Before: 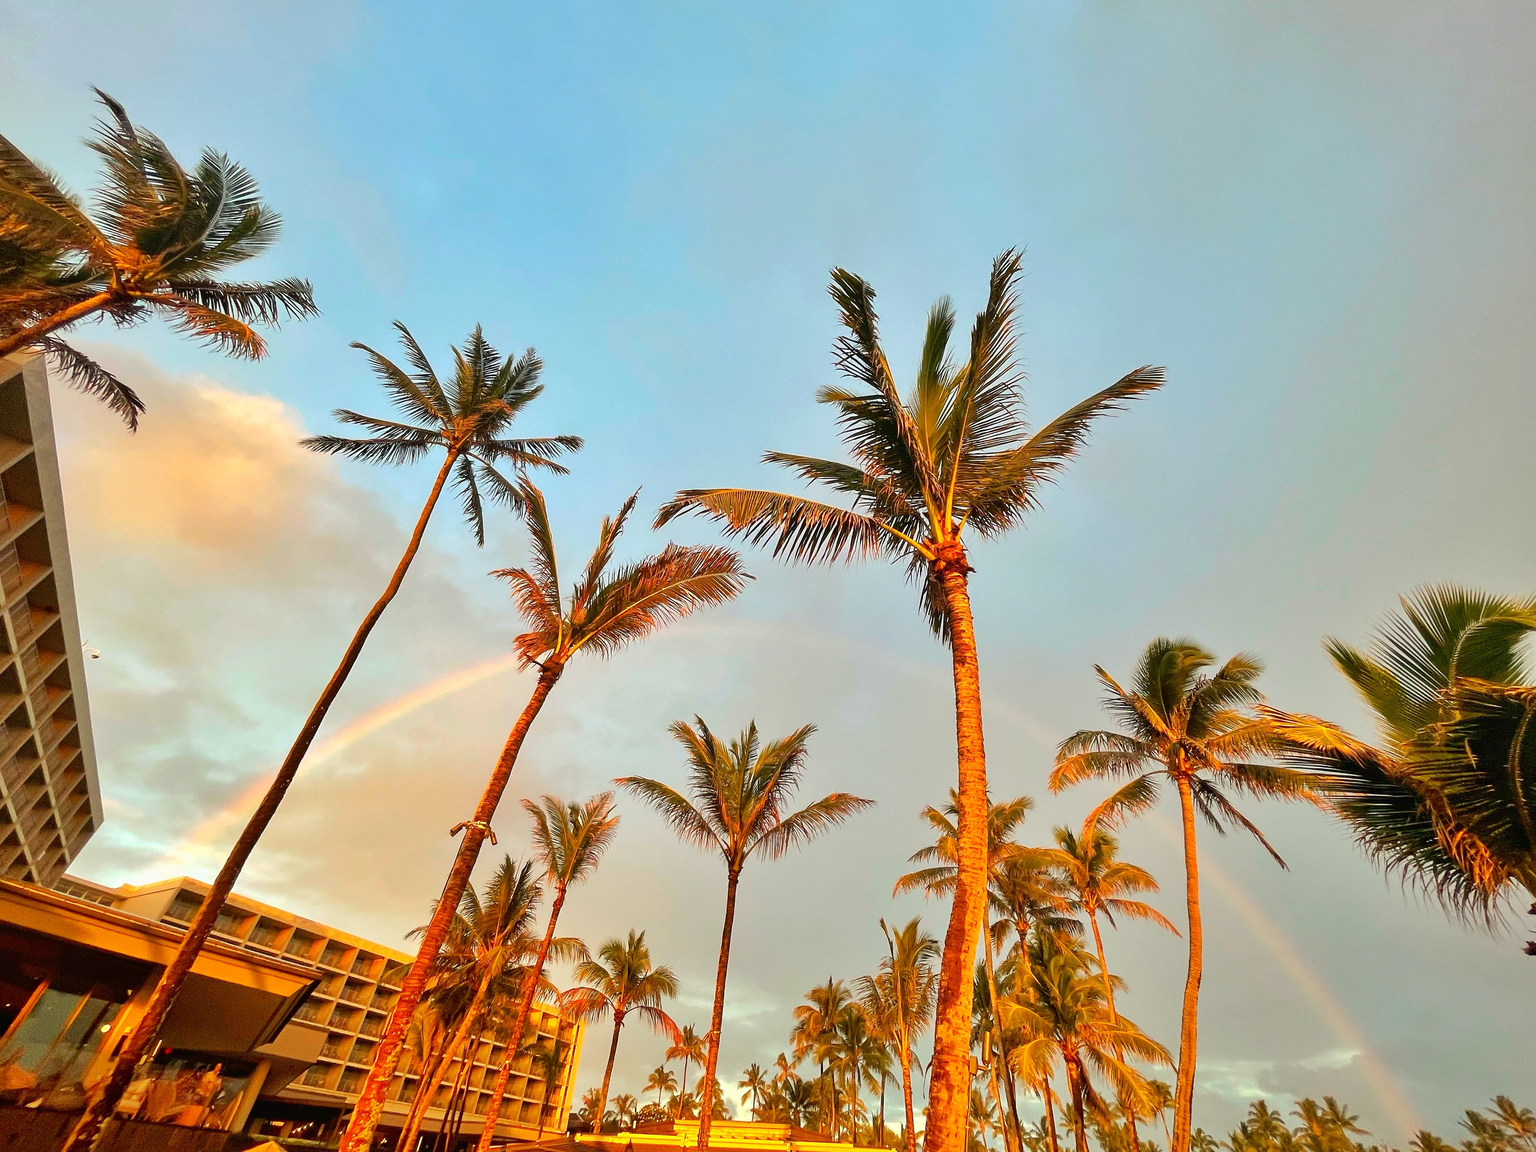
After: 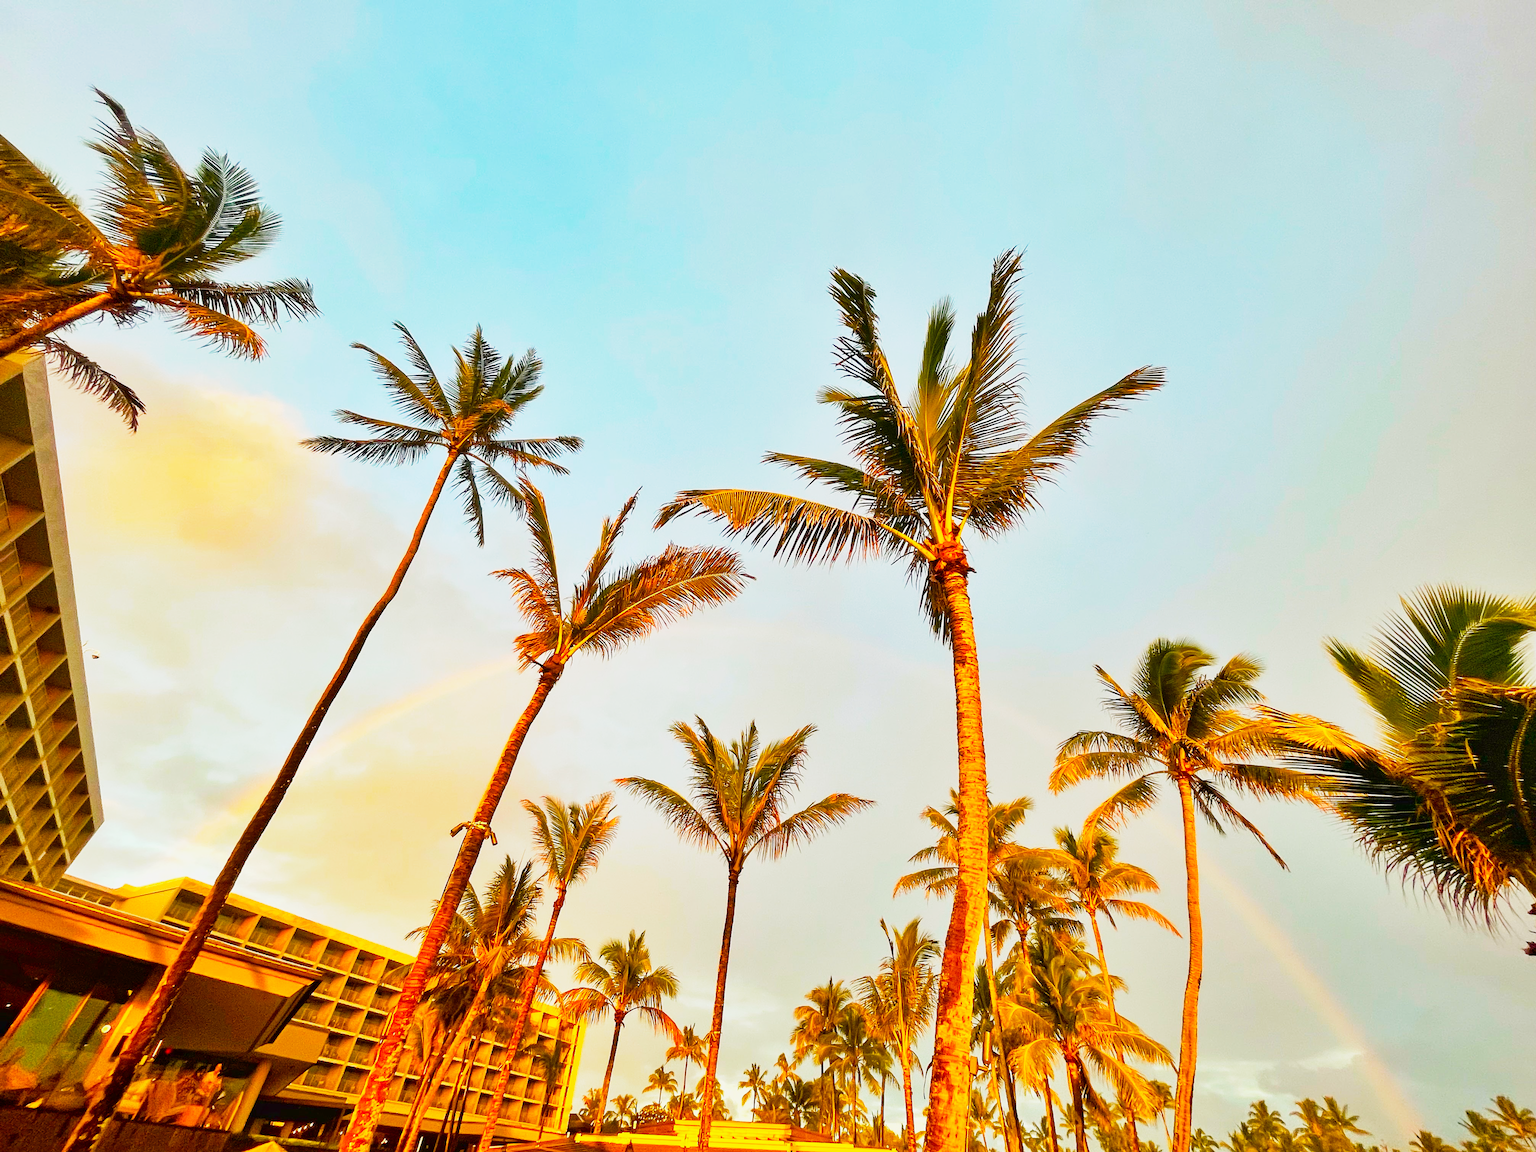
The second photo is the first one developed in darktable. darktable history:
color balance rgb: power › hue 329.39°, highlights gain › luminance 18.096%, linear chroma grading › global chroma 18.477%, perceptual saturation grading › global saturation 20%, perceptual saturation grading › highlights -14.353%, perceptual saturation grading › shadows 49.793%, global vibrance 9.324%
base curve: curves: ch0 [(0, 0) (0.088, 0.125) (0.176, 0.251) (0.354, 0.501) (0.613, 0.749) (1, 0.877)], preserve colors none
tone equalizer: on, module defaults
